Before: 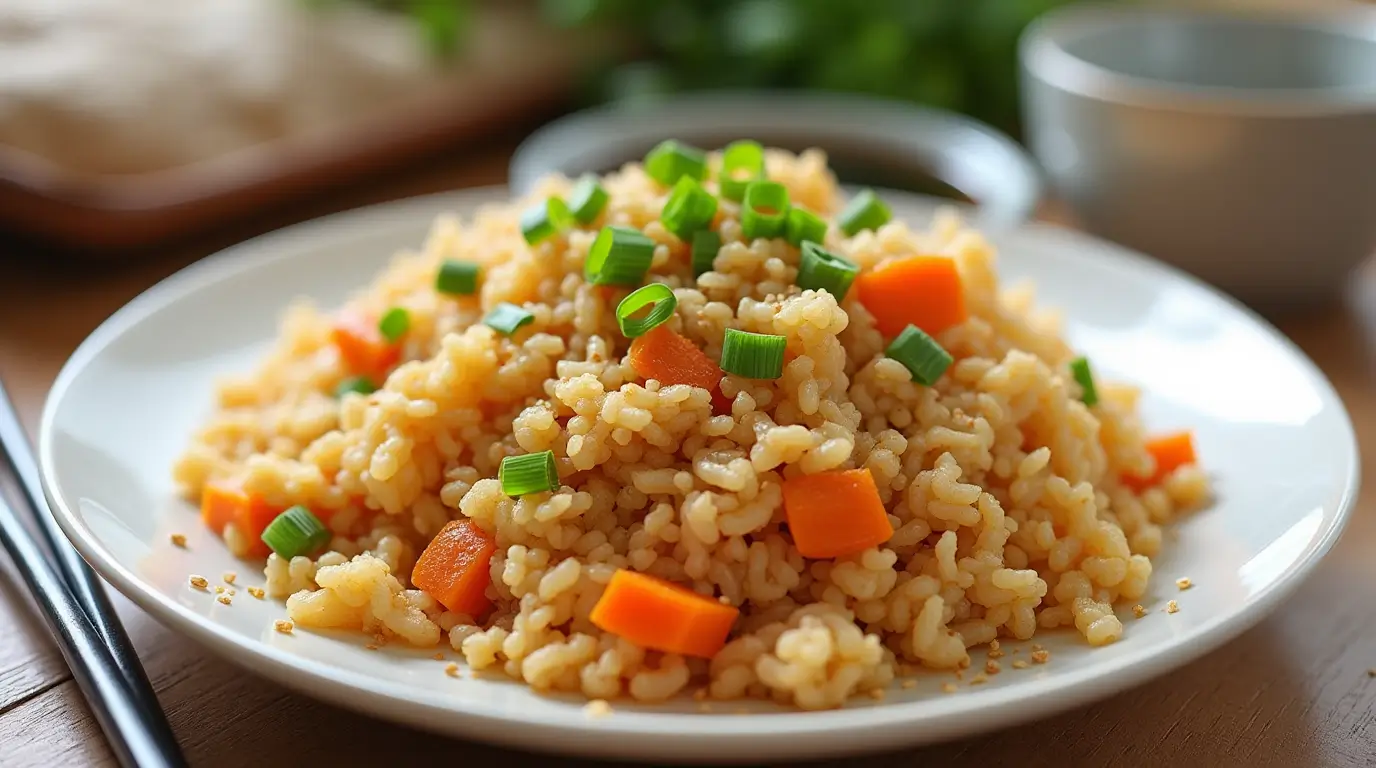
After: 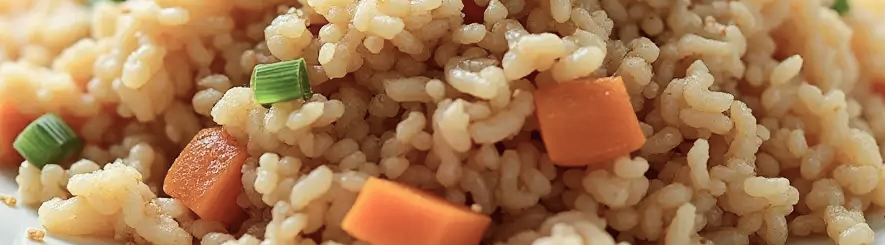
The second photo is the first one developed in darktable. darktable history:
local contrast: mode bilateral grid, contrast 15, coarseness 36, detail 105%, midtone range 0.2
crop: left 18.091%, top 51.13%, right 17.525%, bottom 16.85%
contrast brightness saturation: contrast 0.1, saturation -0.36
tone curve: curves: ch0 [(0, 0.01) (0.037, 0.032) (0.131, 0.108) (0.275, 0.256) (0.483, 0.512) (0.61, 0.665) (0.696, 0.742) (0.792, 0.819) (0.911, 0.925) (0.997, 0.995)]; ch1 [(0, 0) (0.308, 0.29) (0.425, 0.411) (0.492, 0.488) (0.507, 0.503) (0.53, 0.532) (0.573, 0.586) (0.683, 0.702) (0.746, 0.77) (1, 1)]; ch2 [(0, 0) (0.246, 0.233) (0.36, 0.352) (0.415, 0.415) (0.485, 0.487) (0.502, 0.504) (0.525, 0.518) (0.539, 0.539) (0.587, 0.594) (0.636, 0.652) (0.711, 0.729) (0.845, 0.855) (0.998, 0.977)], color space Lab, independent channels, preserve colors none
